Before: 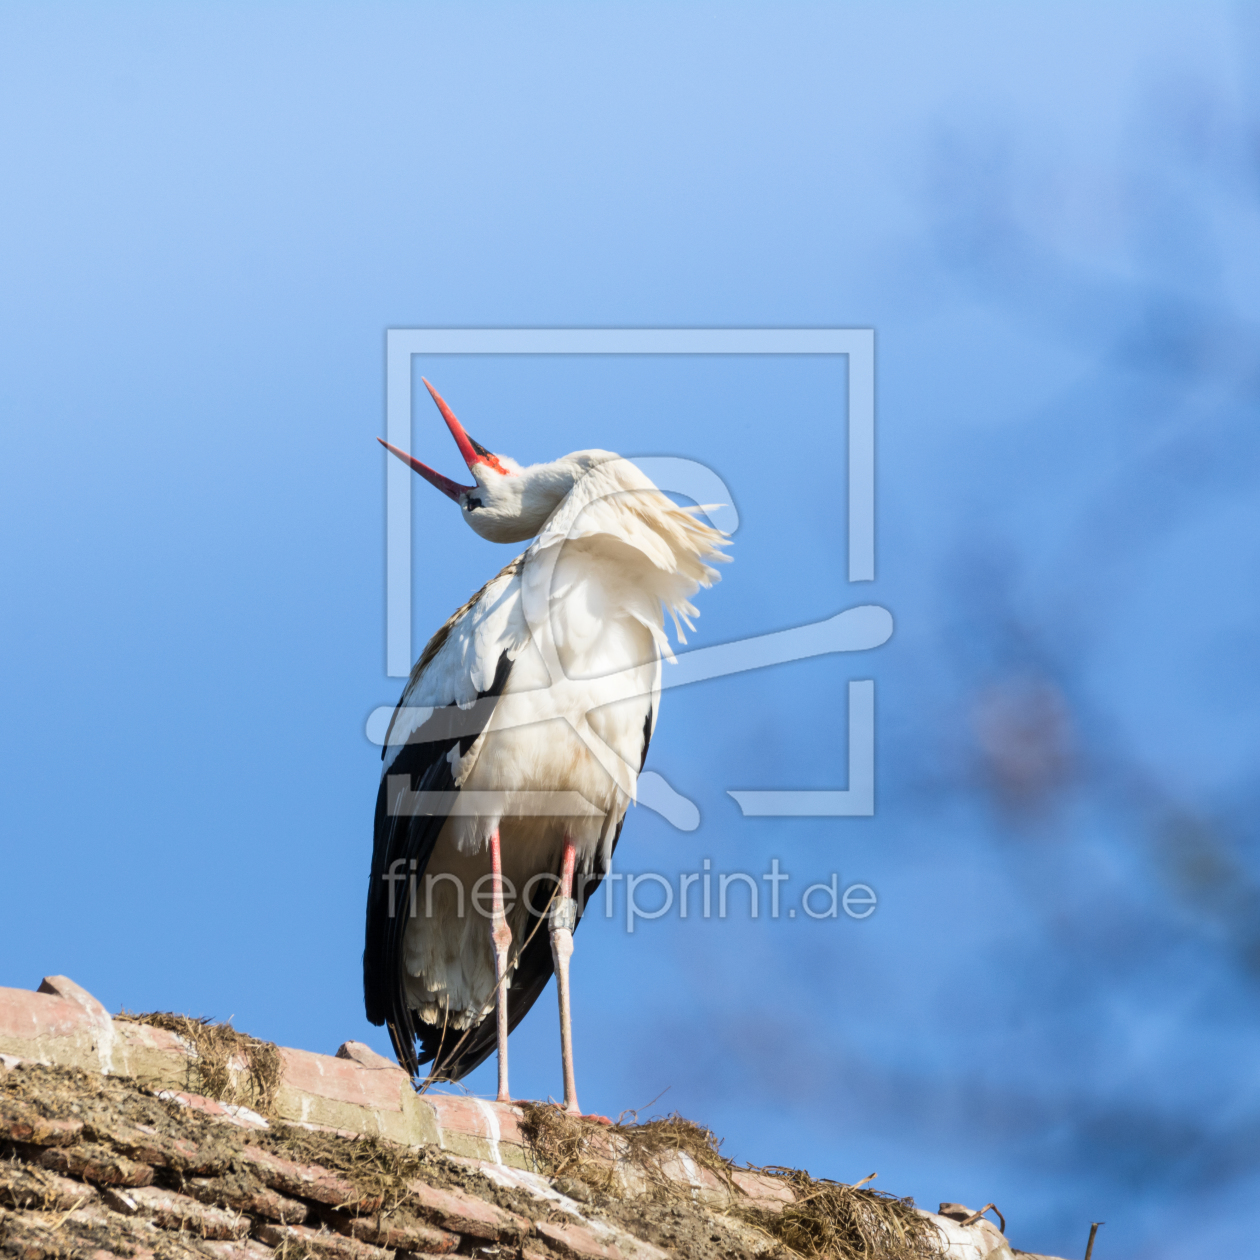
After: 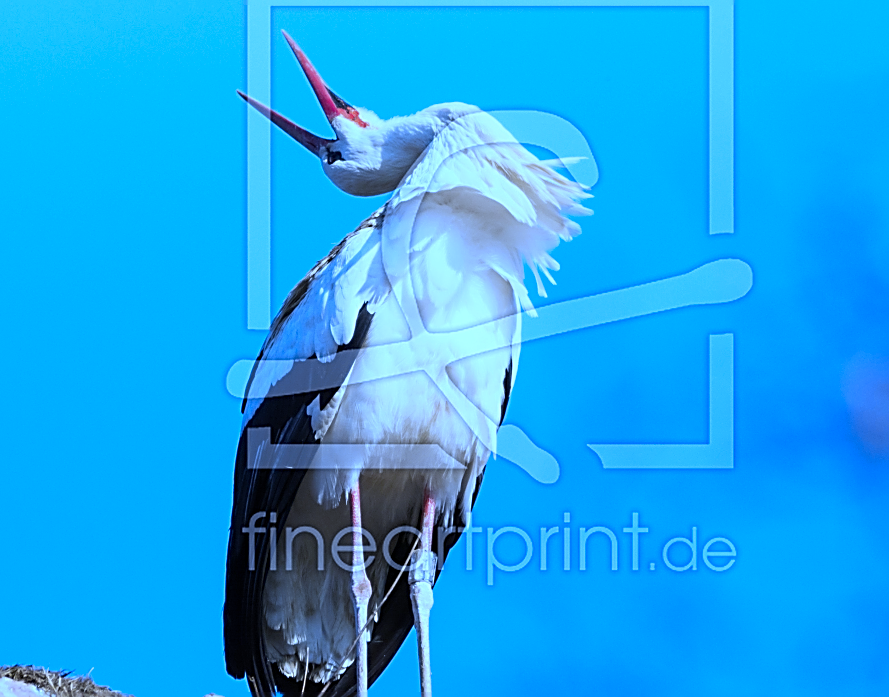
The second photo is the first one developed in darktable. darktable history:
white balance: red 0.766, blue 1.537
color zones: curves: ch1 [(0.24, 0.629) (0.75, 0.5)]; ch2 [(0.255, 0.454) (0.745, 0.491)], mix 102.12%
crop: left 11.123%, top 27.61%, right 18.3%, bottom 17.034%
sharpen: amount 0.901
